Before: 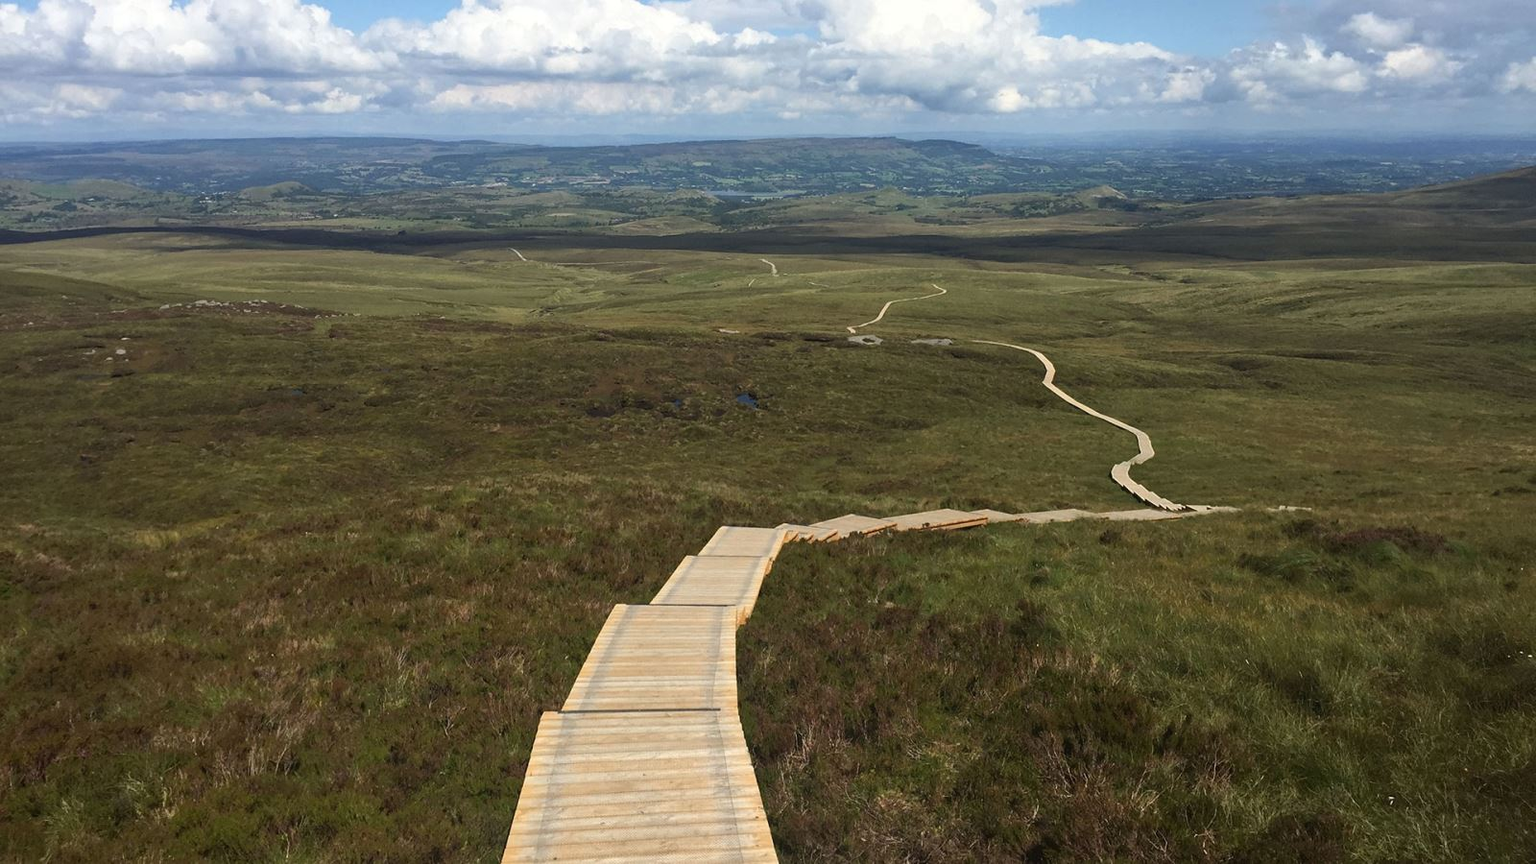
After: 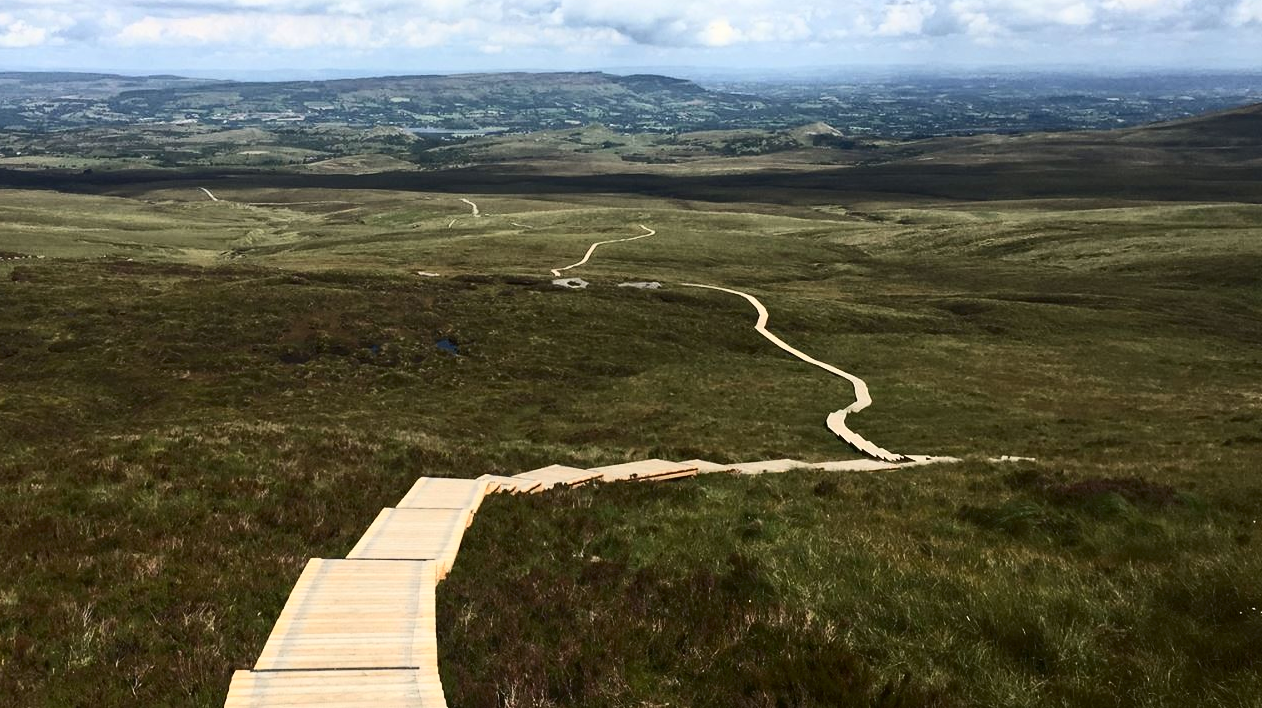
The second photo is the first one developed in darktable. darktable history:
contrast brightness saturation: contrast 0.39, brightness 0.1
crop and rotate: left 20.74%, top 7.912%, right 0.375%, bottom 13.378%
